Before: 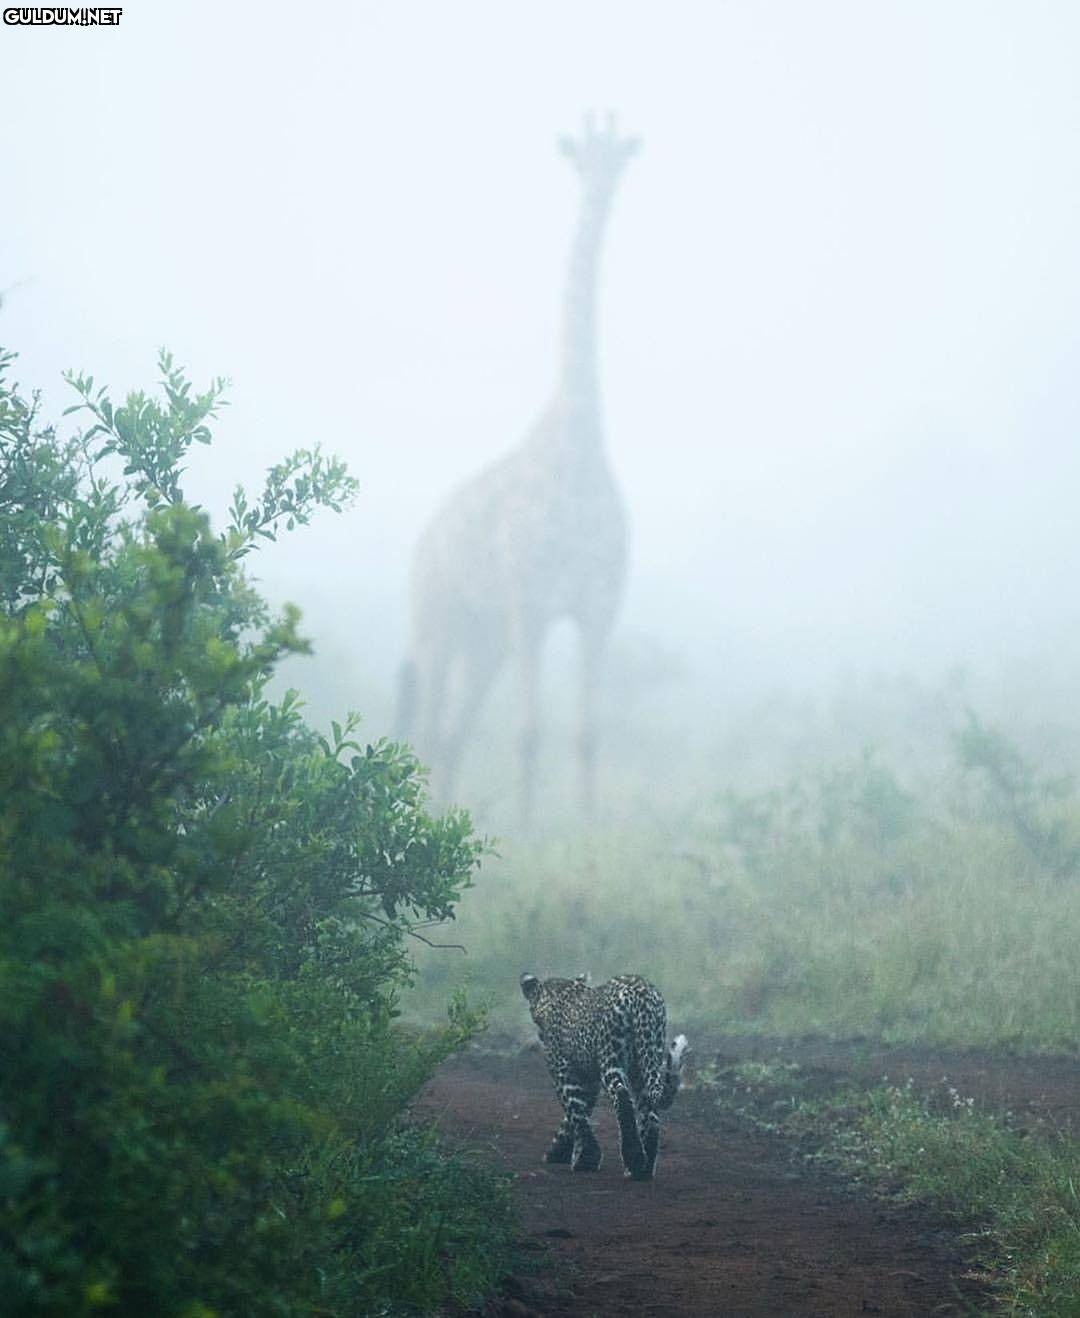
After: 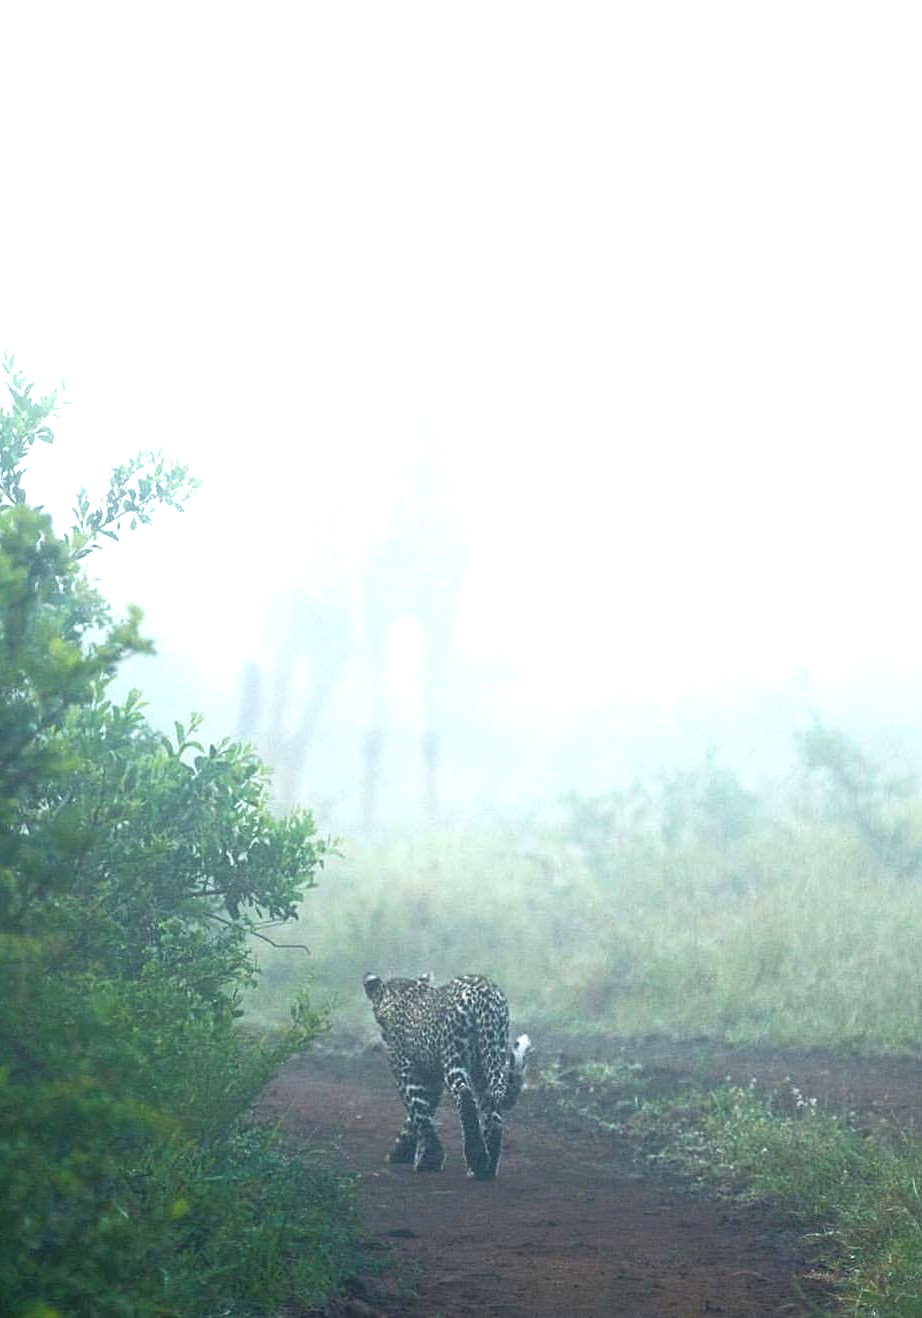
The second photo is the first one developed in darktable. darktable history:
crop and rotate: left 14.584%
rgb curve: curves: ch0 [(0, 0) (0.053, 0.068) (0.122, 0.128) (1, 1)]
exposure: black level correction 0, exposure 0.7 EV, compensate exposure bias true, compensate highlight preservation false
